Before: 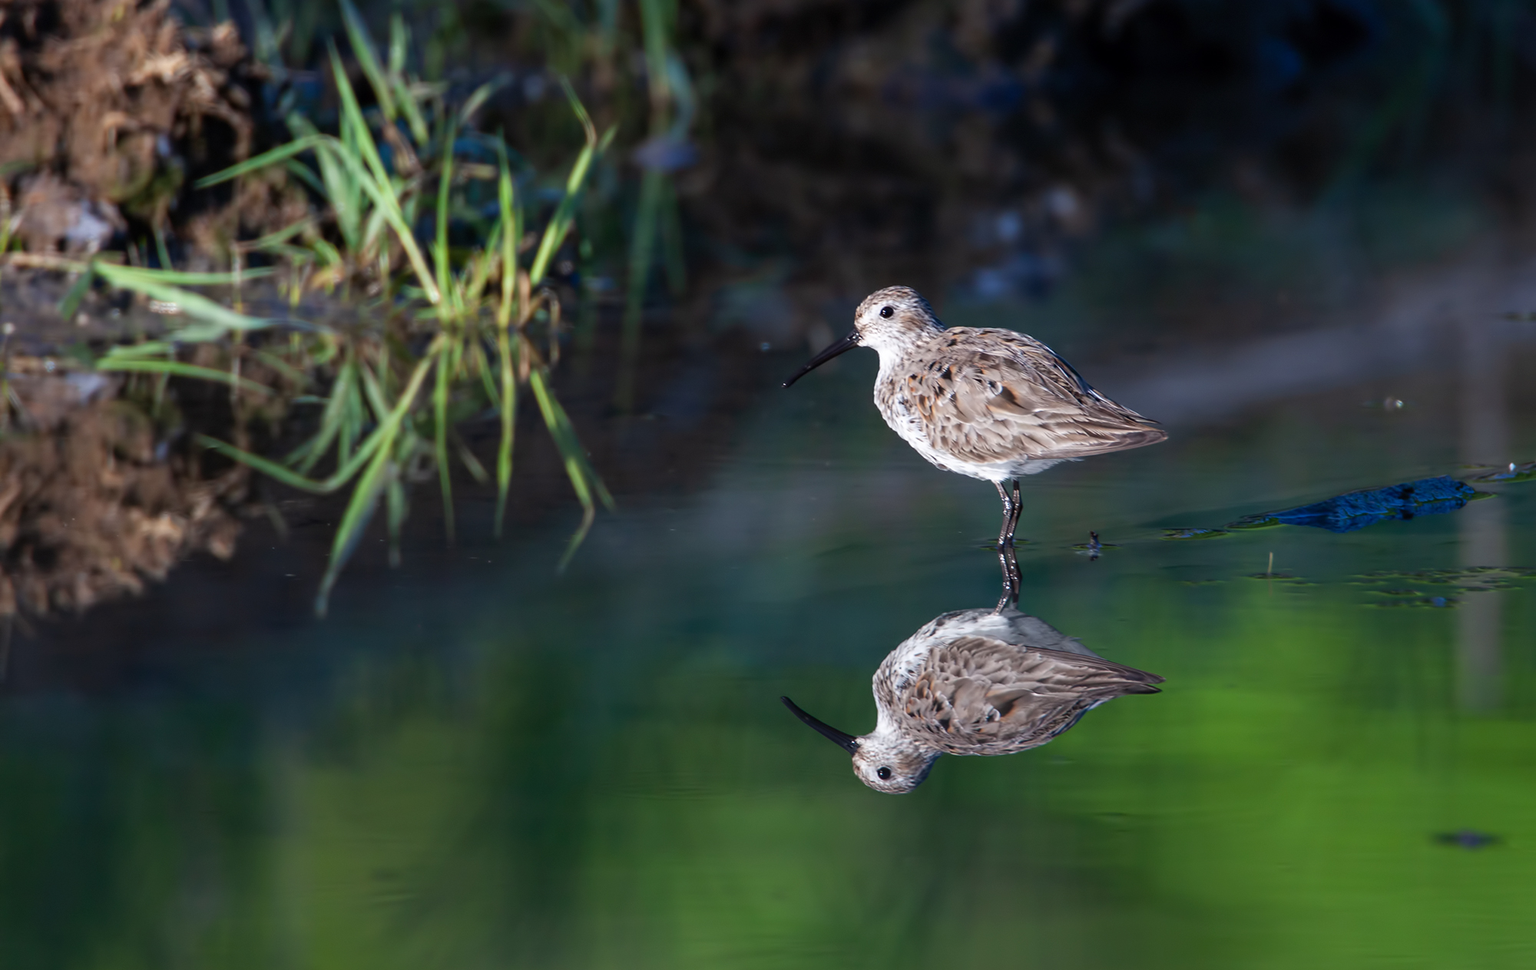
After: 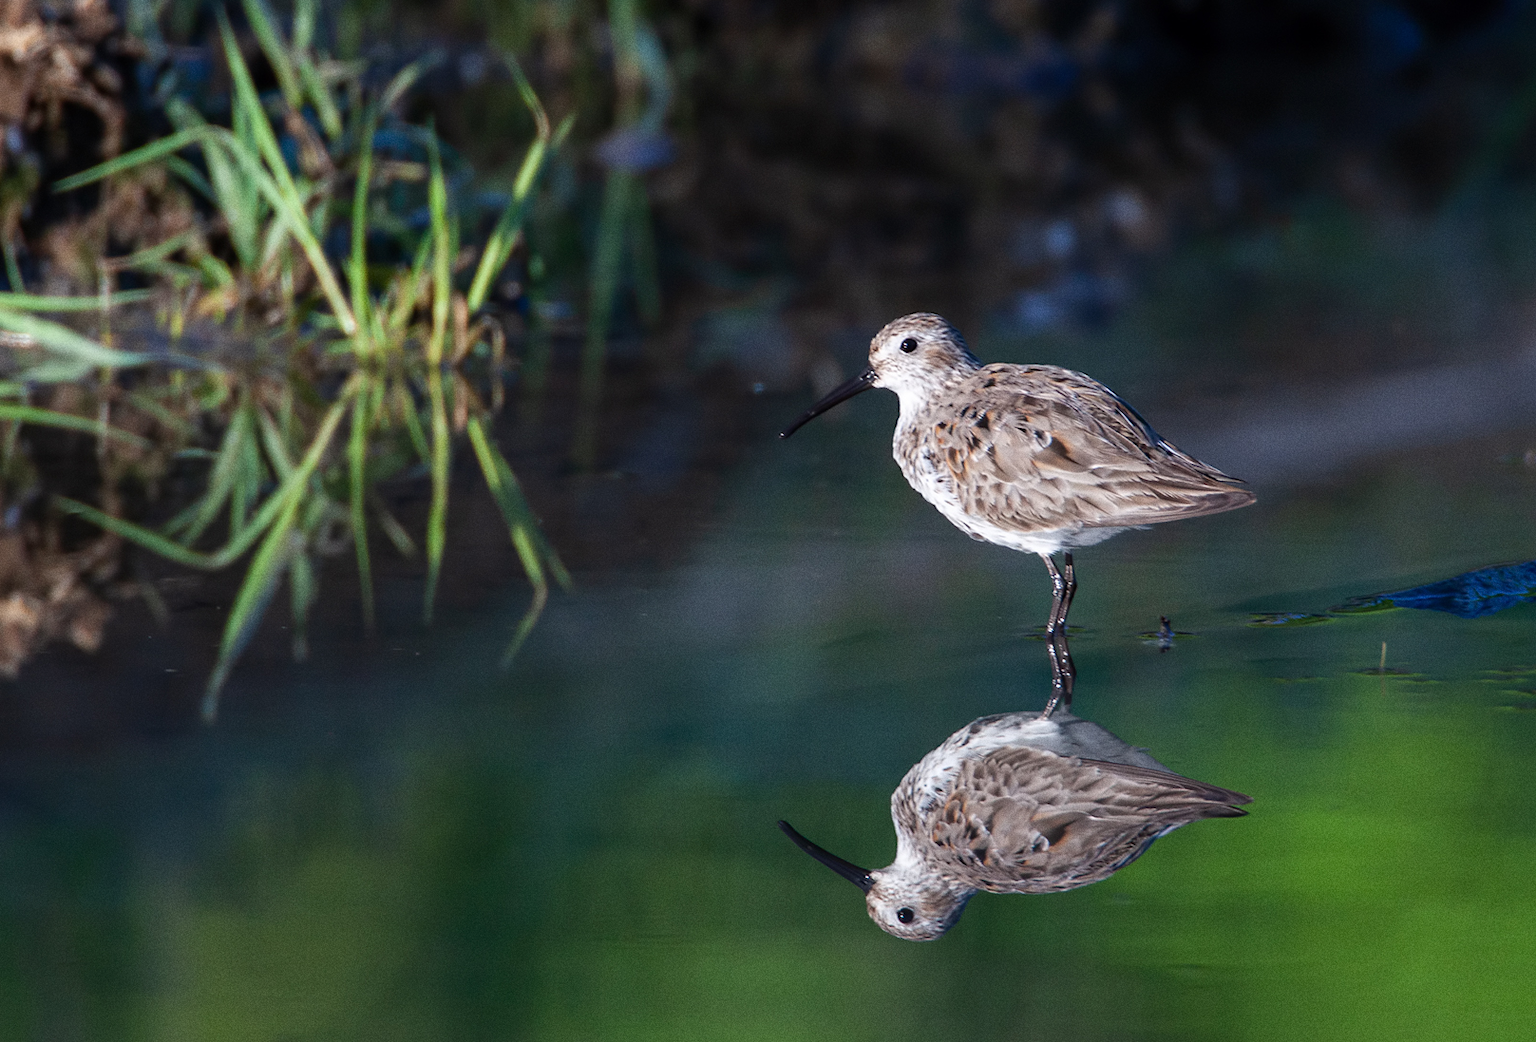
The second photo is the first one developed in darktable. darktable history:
grain: strength 26%
crop: left 9.929%, top 3.475%, right 9.188%, bottom 9.529%
